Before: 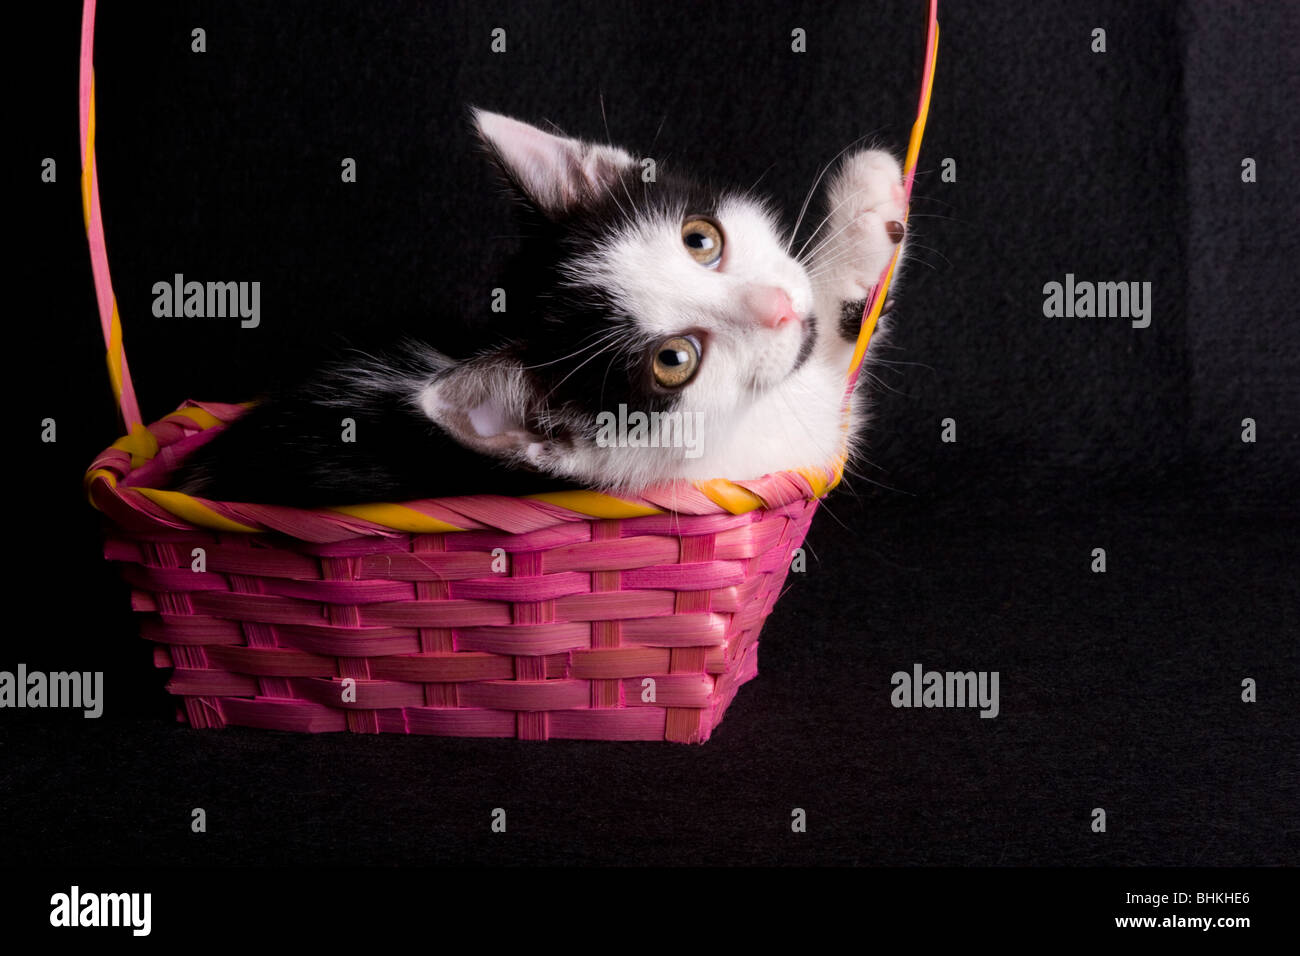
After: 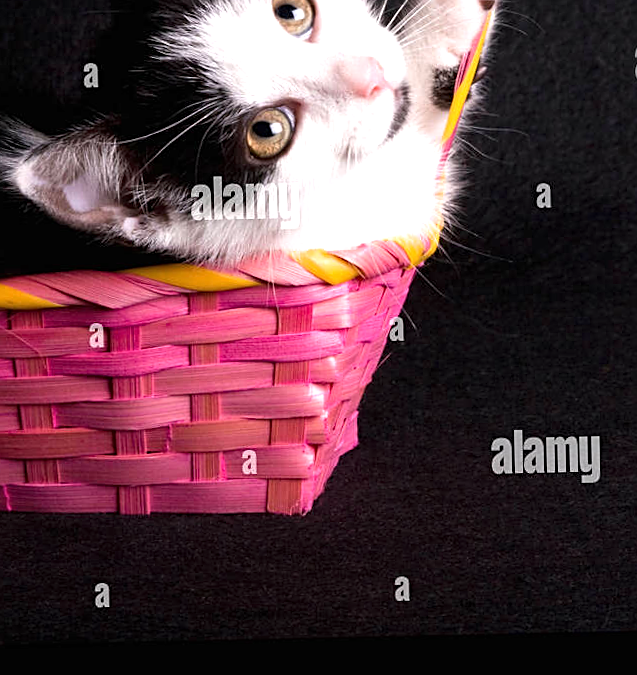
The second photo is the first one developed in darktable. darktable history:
rotate and perspective: rotation -1.24°, automatic cropping off
sharpen: on, module defaults
exposure: black level correction 0, exposure 0.7 EV, compensate exposure bias true, compensate highlight preservation false
crop: left 31.379%, top 24.658%, right 20.326%, bottom 6.628%
